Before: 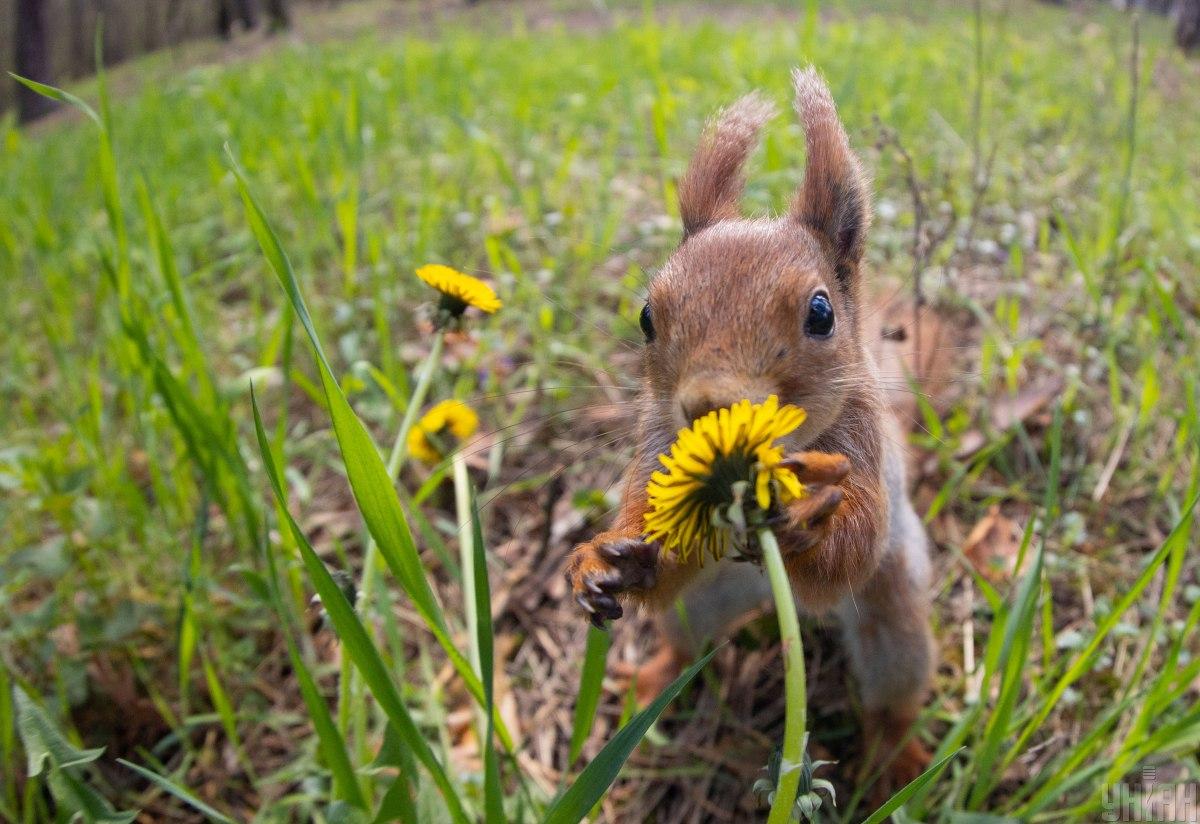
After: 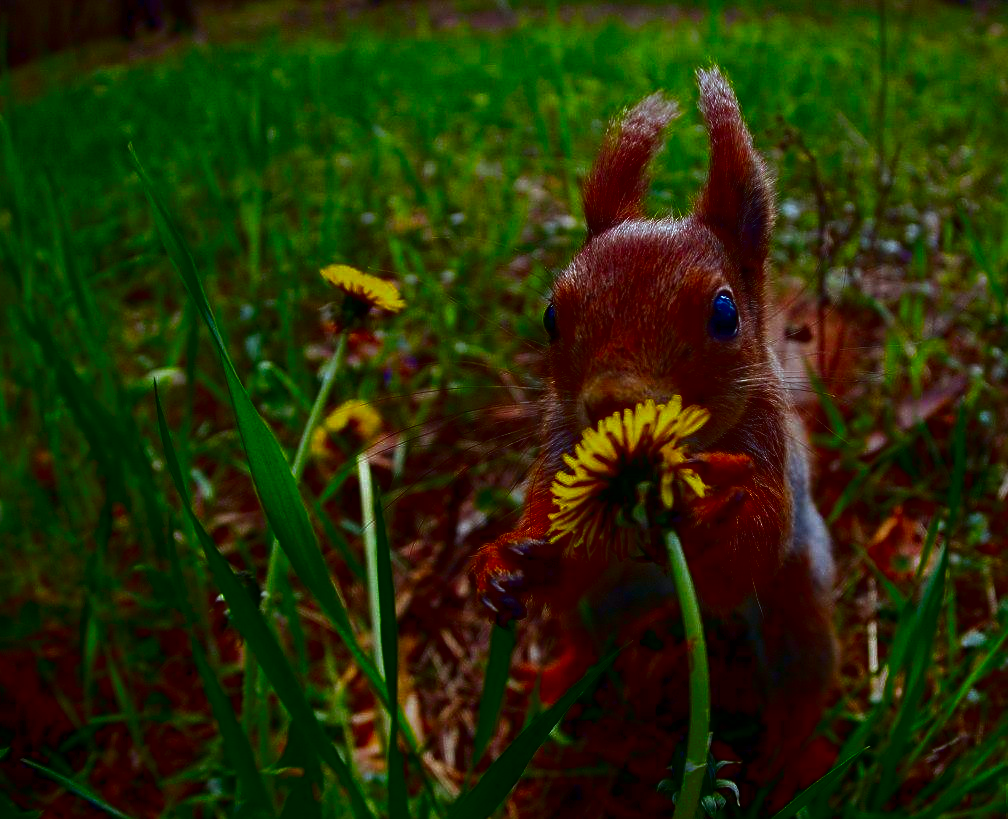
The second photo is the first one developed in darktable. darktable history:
contrast brightness saturation: brightness -1, saturation 1
crop: left 8.026%, right 7.374%
color correction: highlights a* -11.71, highlights b* -15.58
exposure: black level correction 0.002, exposure -0.1 EV, compensate highlight preservation false
tone equalizer: on, module defaults
sharpen: radius 1.864, amount 0.398, threshold 1.271
